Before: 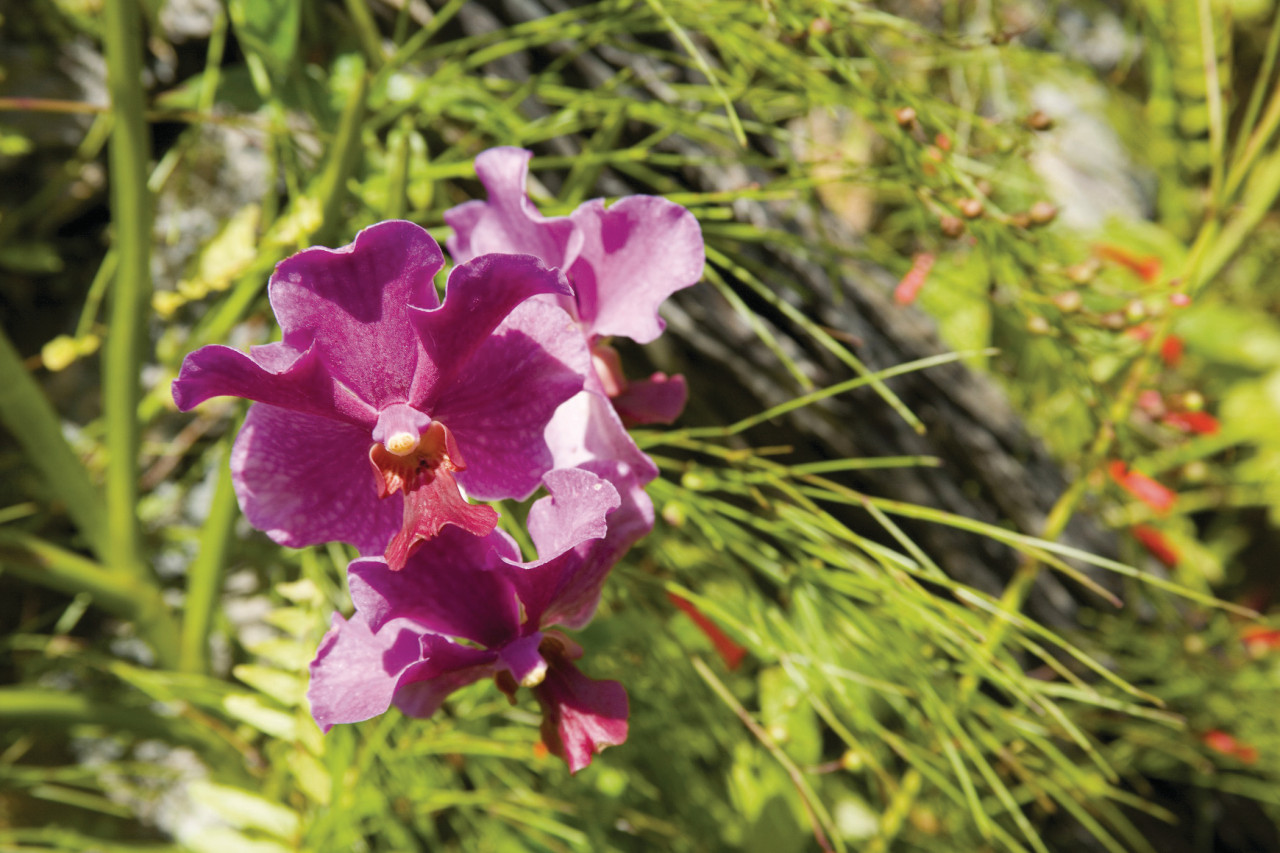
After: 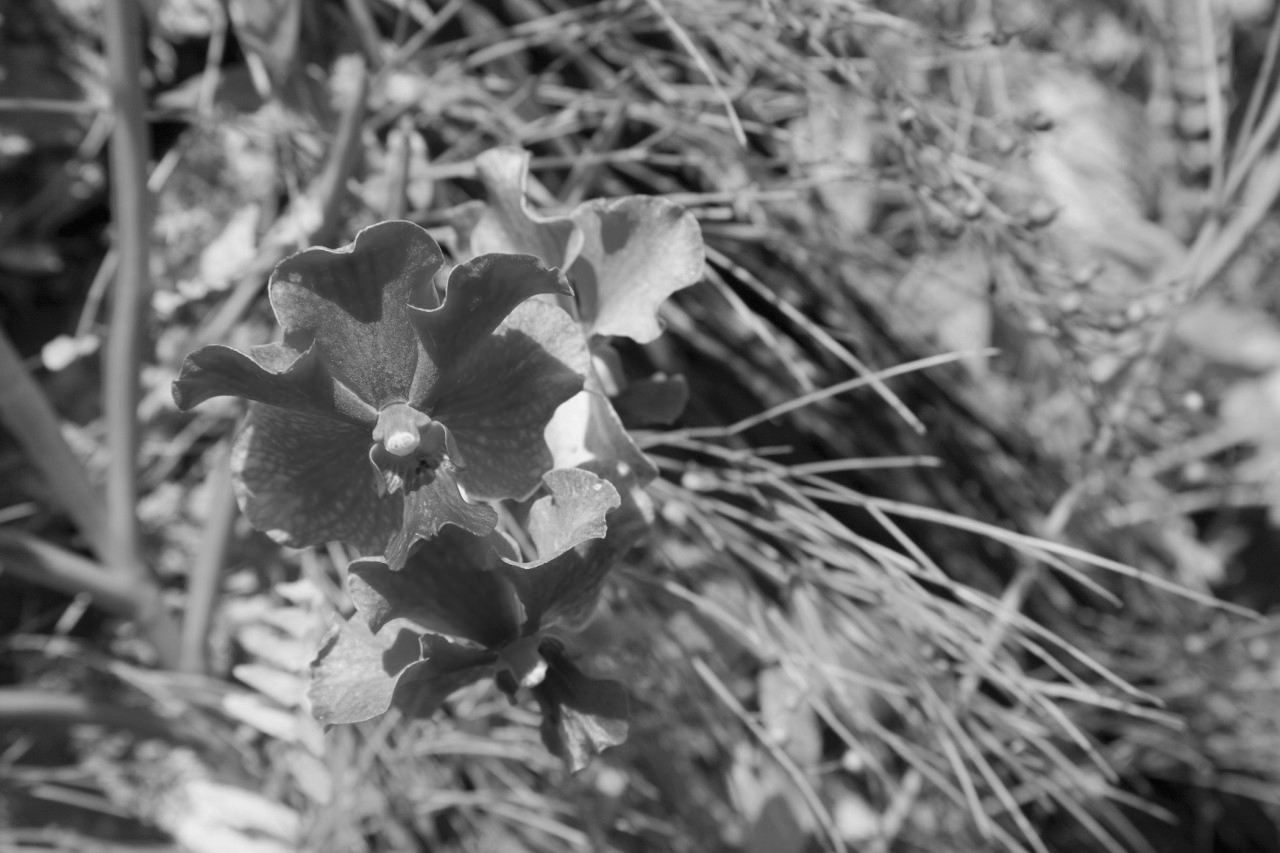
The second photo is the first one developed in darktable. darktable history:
monochrome: size 1
white balance: red 0.976, blue 1.04
